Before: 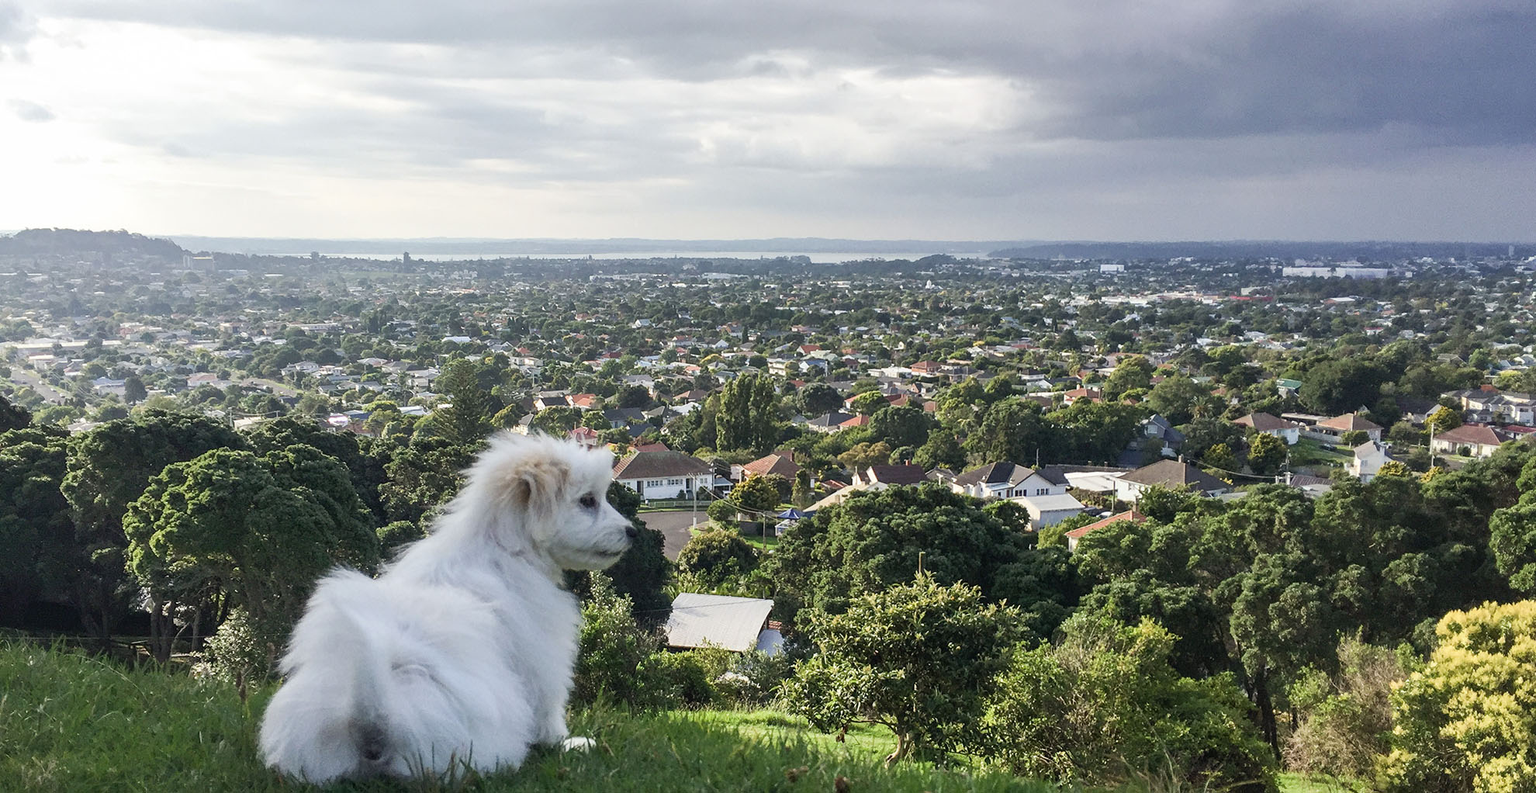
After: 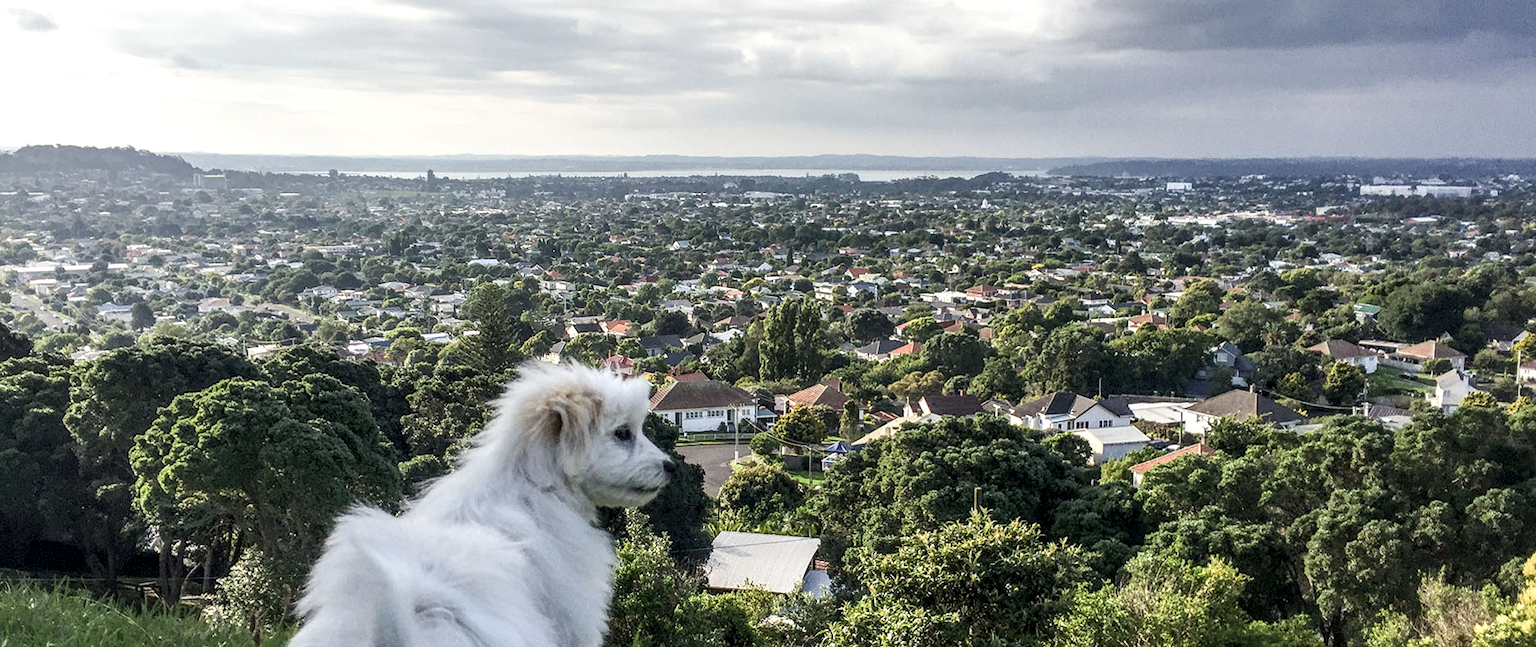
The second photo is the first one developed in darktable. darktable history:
crop and rotate: angle 0.03°, top 11.643%, right 5.651%, bottom 11.189%
local contrast: detail 150%
